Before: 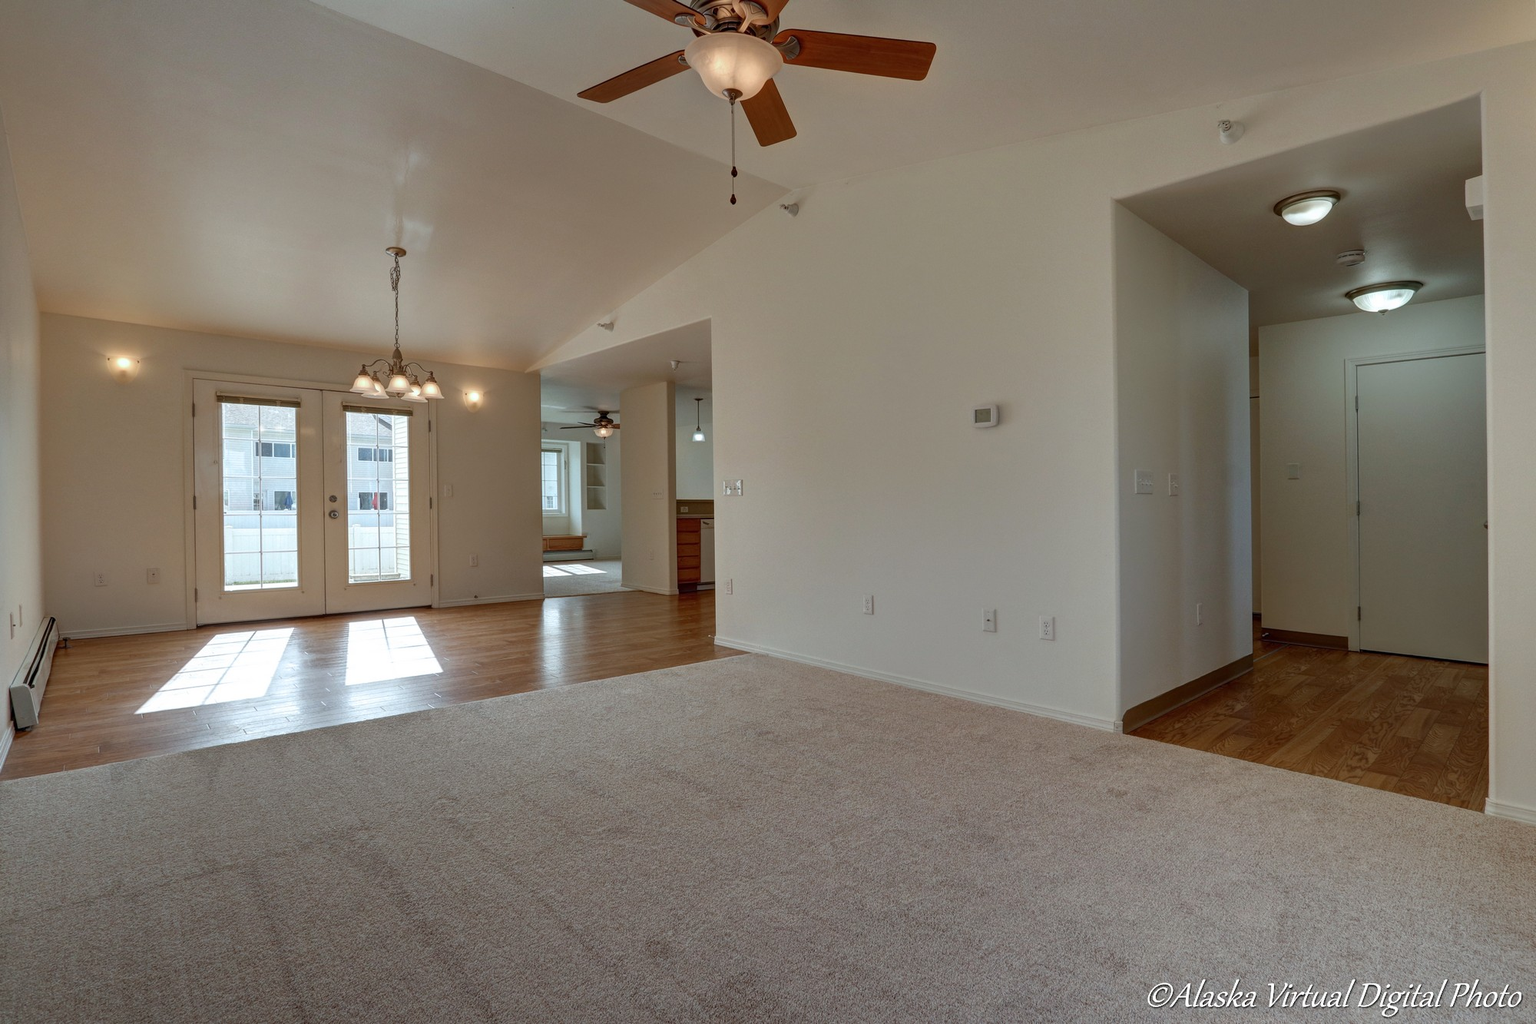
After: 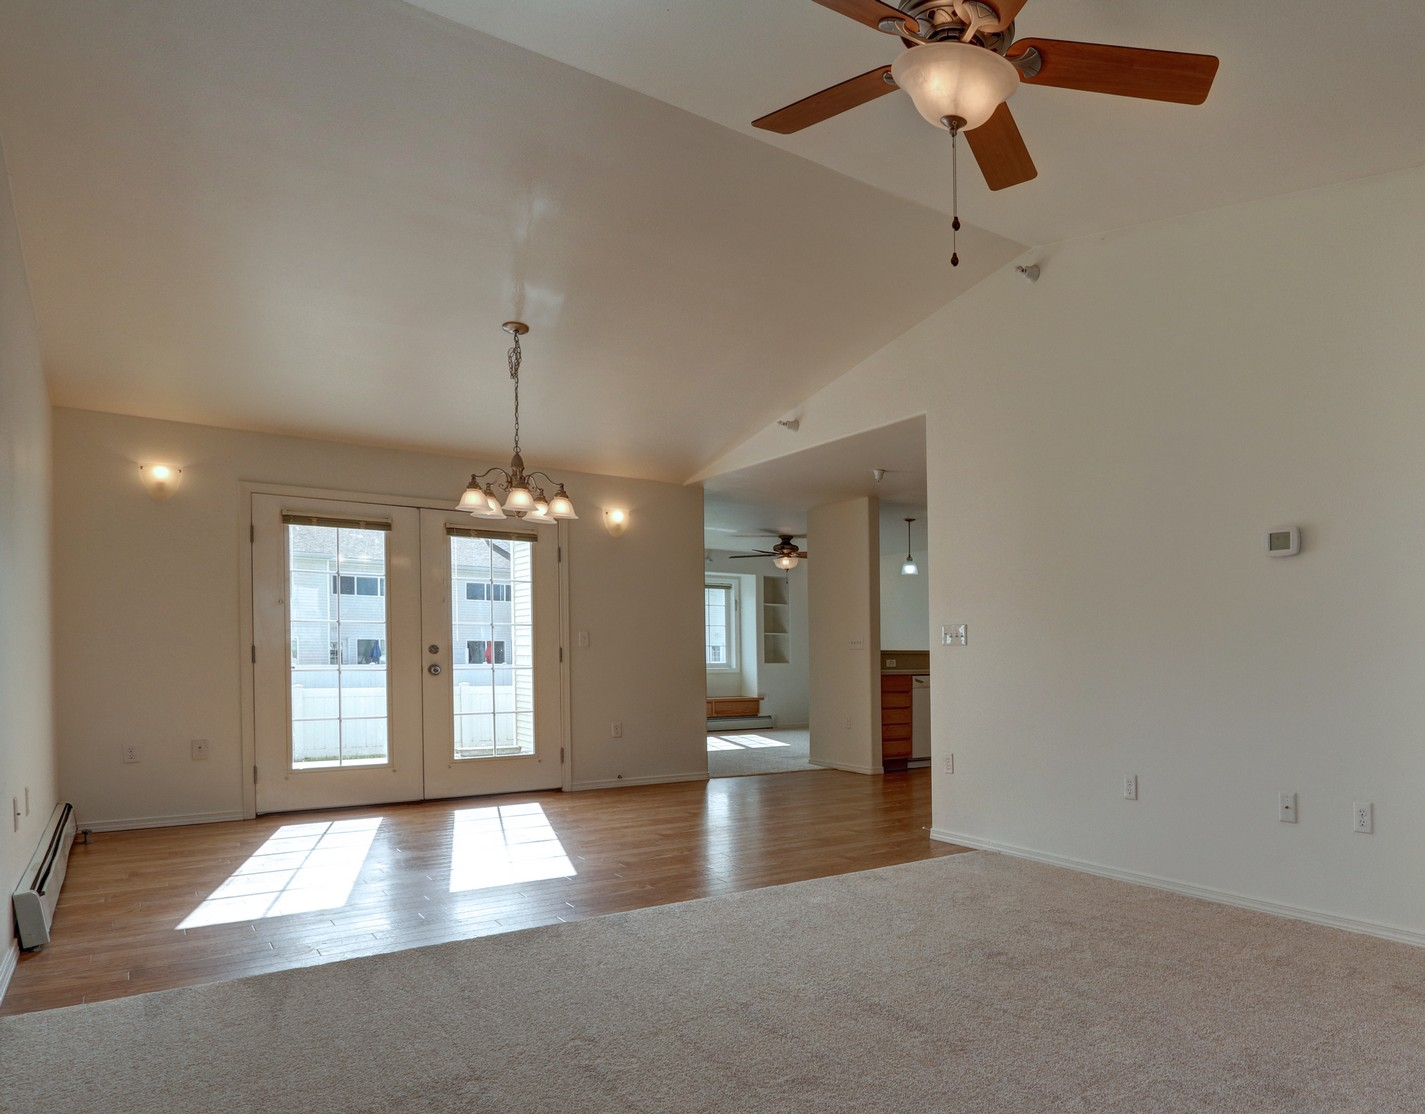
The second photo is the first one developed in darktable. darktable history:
crop: right 28.722%, bottom 16.418%
